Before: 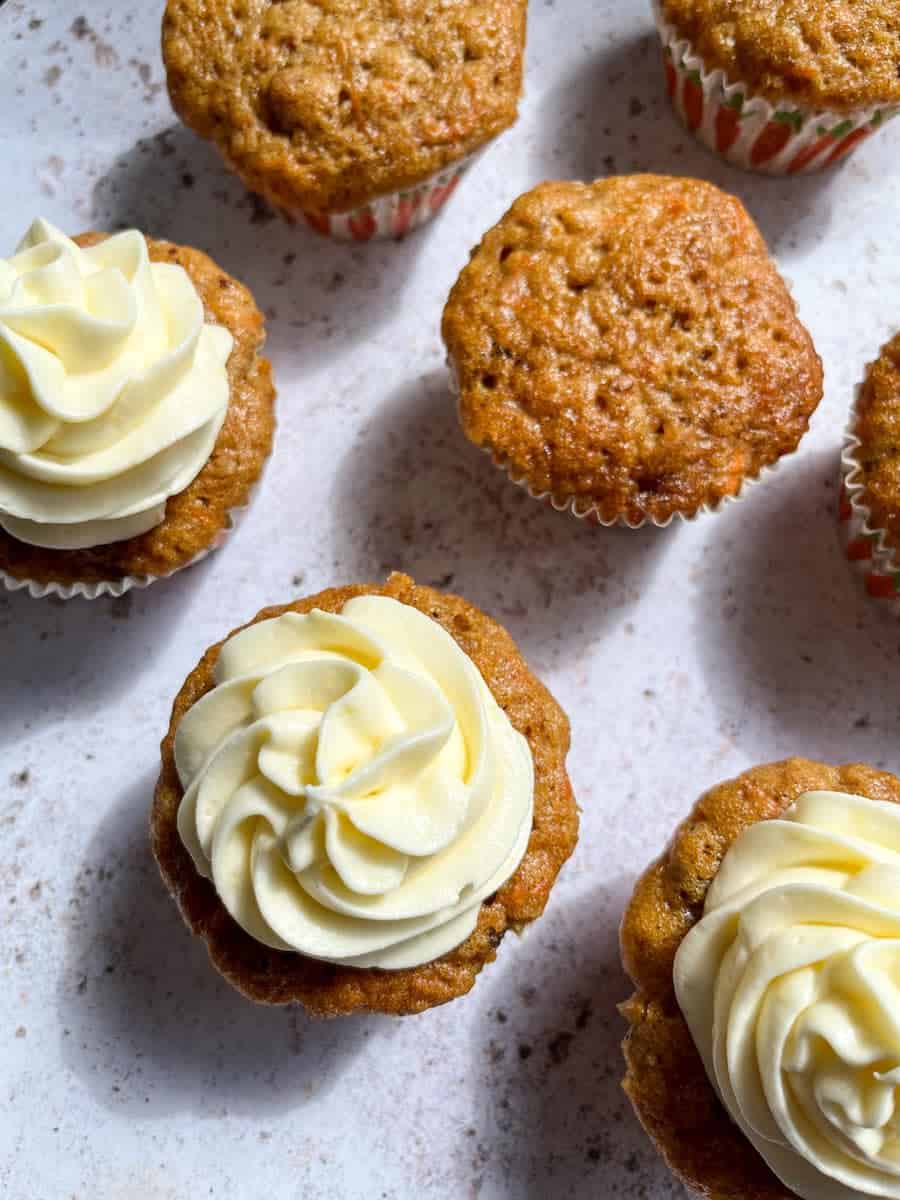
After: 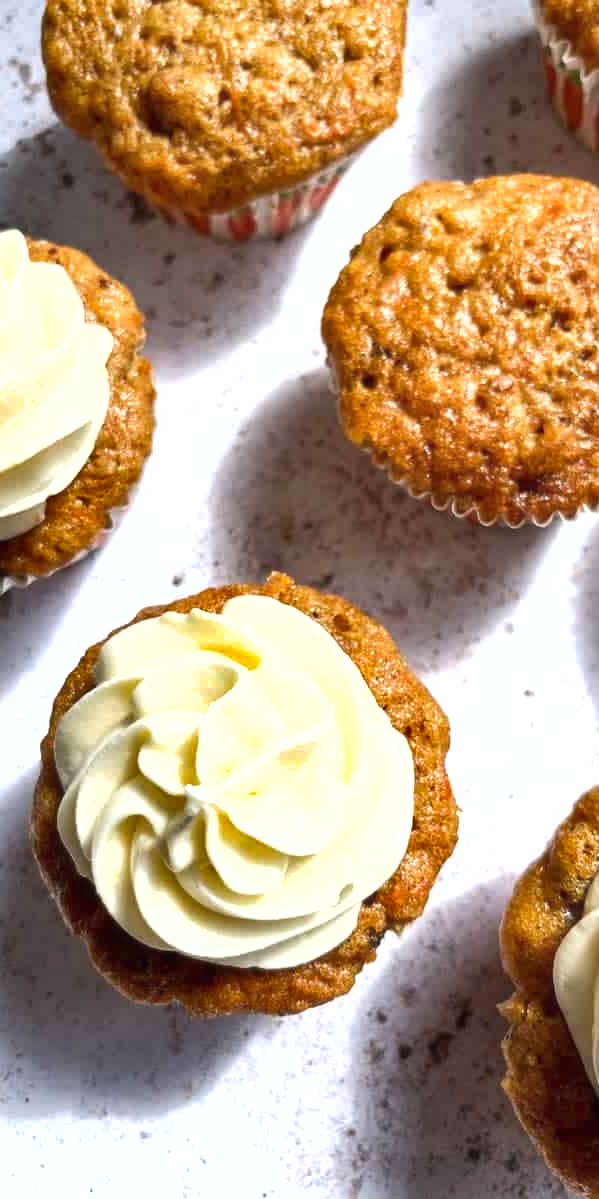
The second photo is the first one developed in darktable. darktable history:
haze removal: strength -0.05
exposure: black level correction 0, exposure 0.7 EV, compensate exposure bias true, compensate highlight preservation false
shadows and highlights: low approximation 0.01, soften with gaussian
crop and rotate: left 13.342%, right 19.991%
